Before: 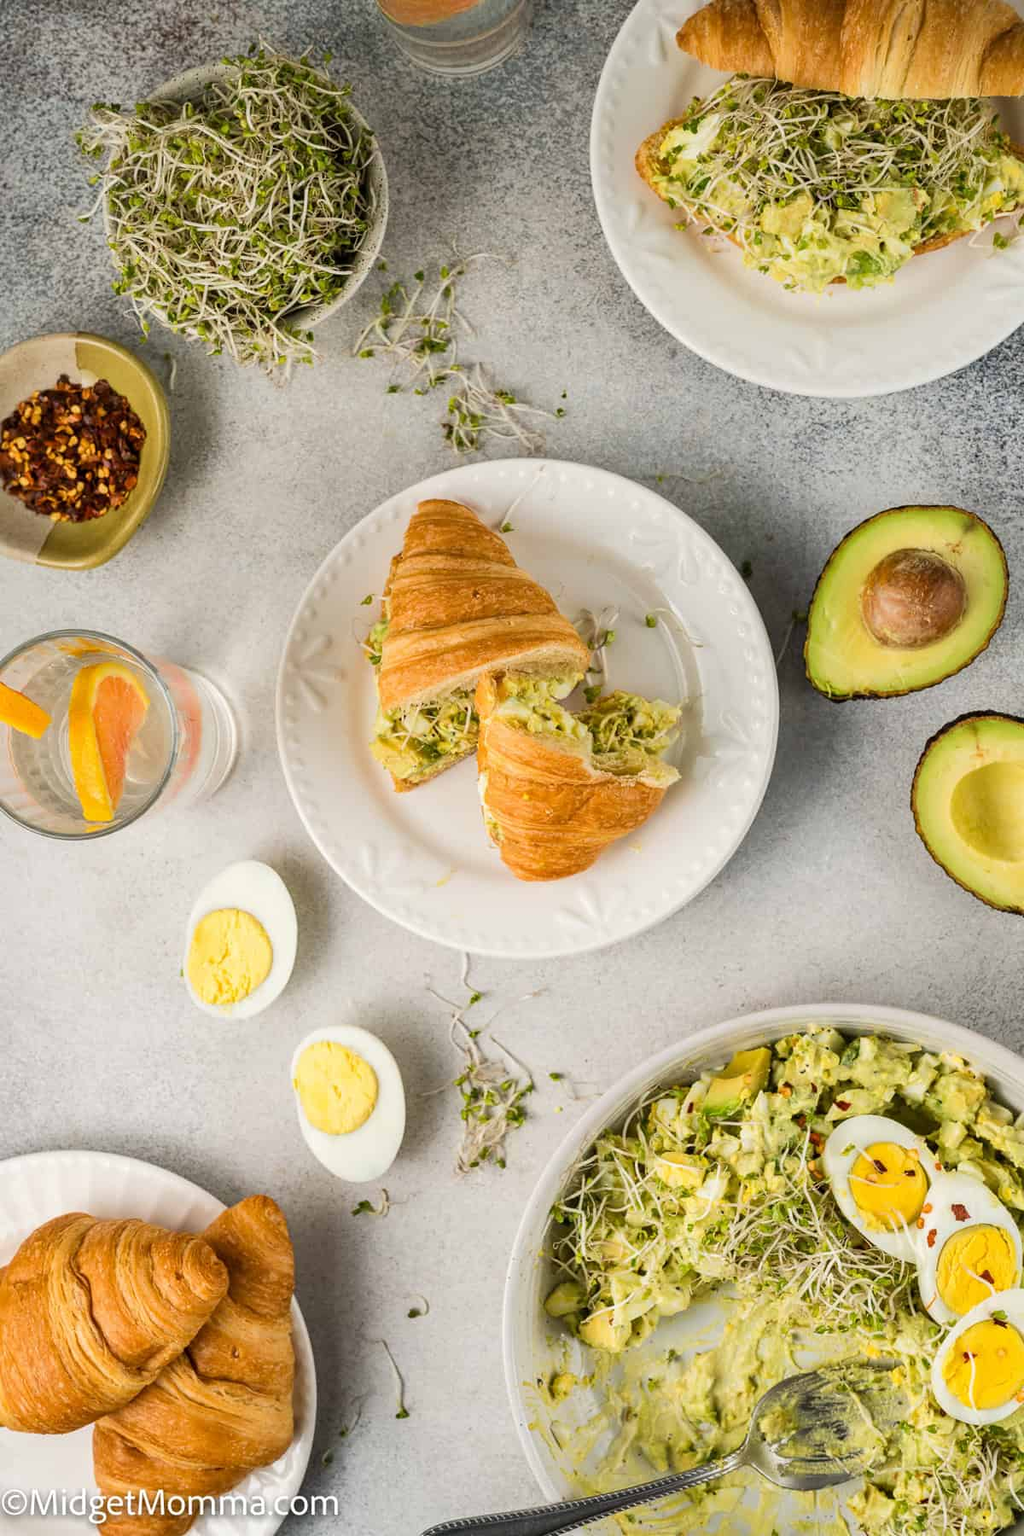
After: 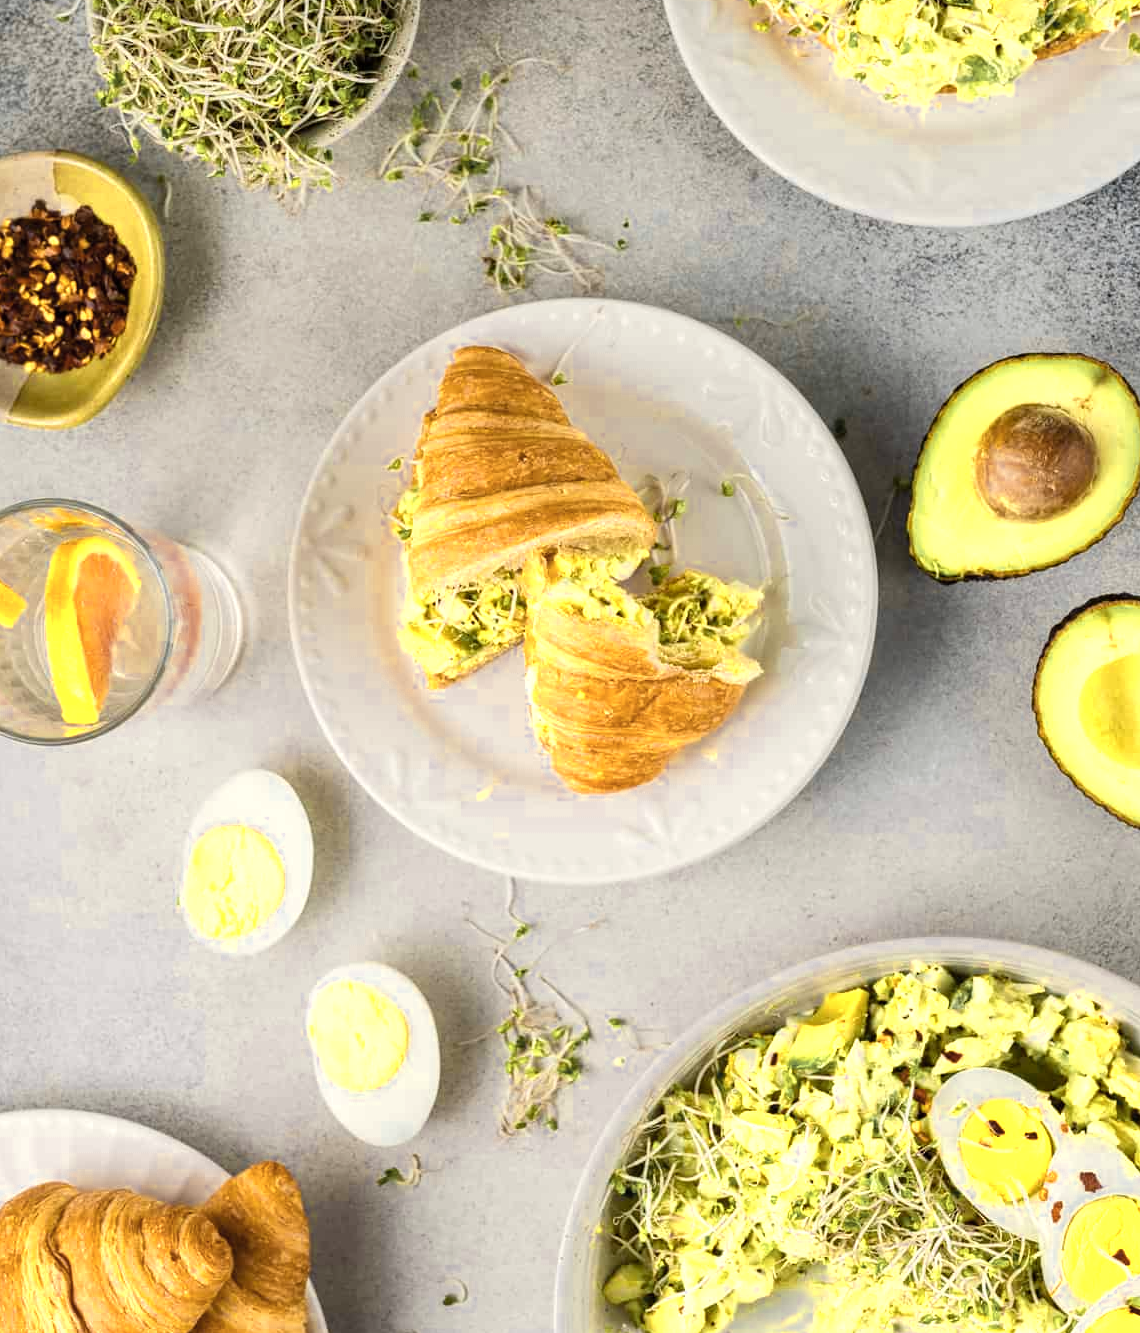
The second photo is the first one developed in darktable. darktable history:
color zones: curves: ch0 [(0.004, 0.306) (0.107, 0.448) (0.252, 0.656) (0.41, 0.398) (0.595, 0.515) (0.768, 0.628)]; ch1 [(0.07, 0.323) (0.151, 0.452) (0.252, 0.608) (0.346, 0.221) (0.463, 0.189) (0.61, 0.368) (0.735, 0.395) (0.921, 0.412)]; ch2 [(0, 0.476) (0.132, 0.512) (0.243, 0.512) (0.397, 0.48) (0.522, 0.376) (0.634, 0.536) (0.761, 0.46)]
crop and rotate: left 2.991%, top 13.302%, right 1.981%, bottom 12.636%
exposure: exposure -0.01 EV, compensate highlight preservation false
